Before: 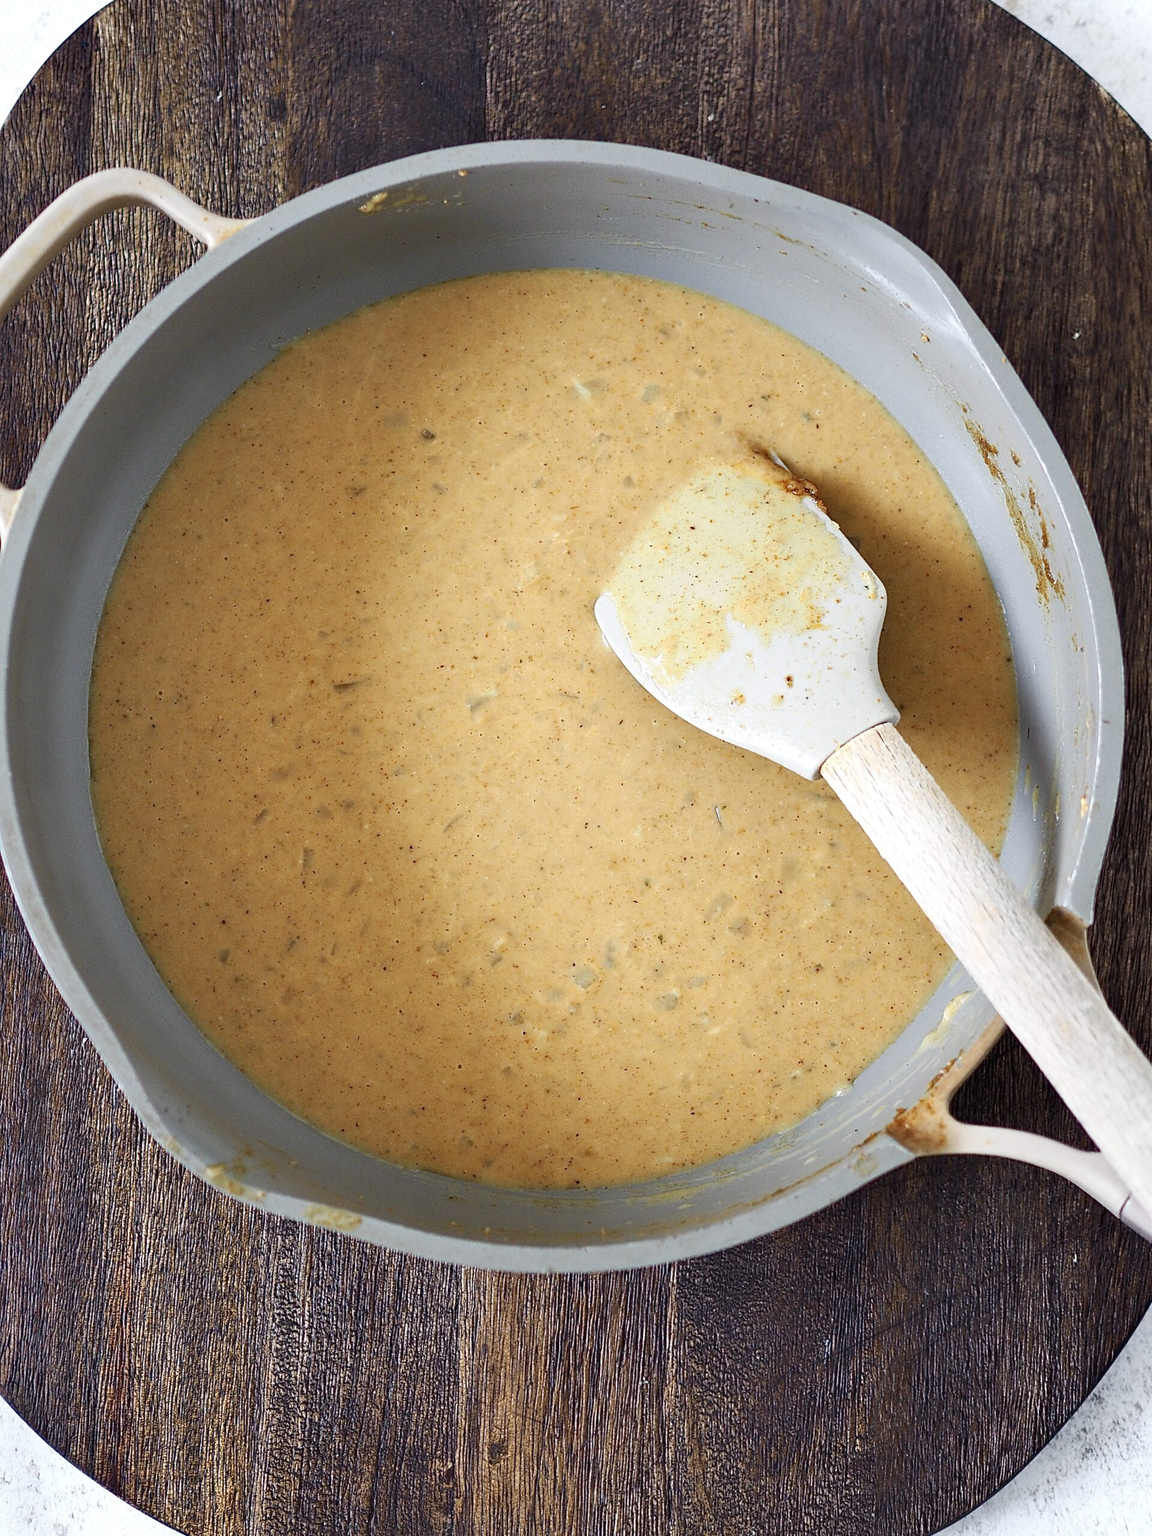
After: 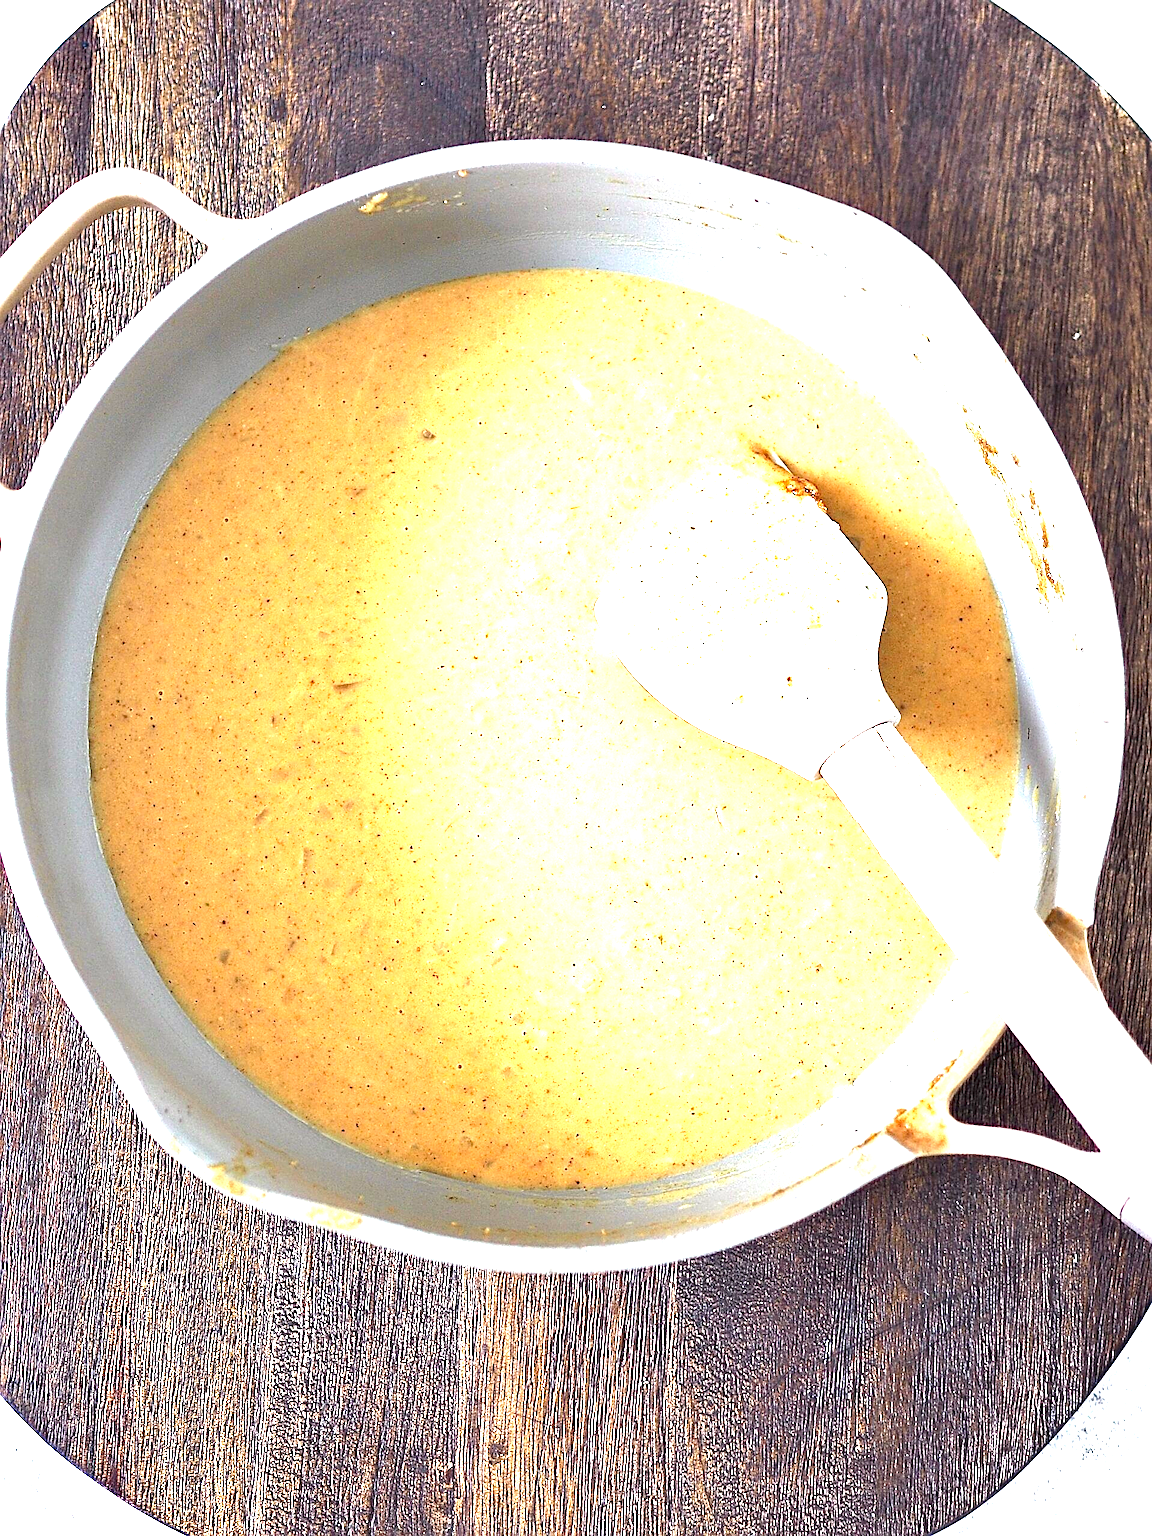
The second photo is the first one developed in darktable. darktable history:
sharpen: on, module defaults
exposure: black level correction 0, exposure 1.895 EV, compensate exposure bias true, compensate highlight preservation false
